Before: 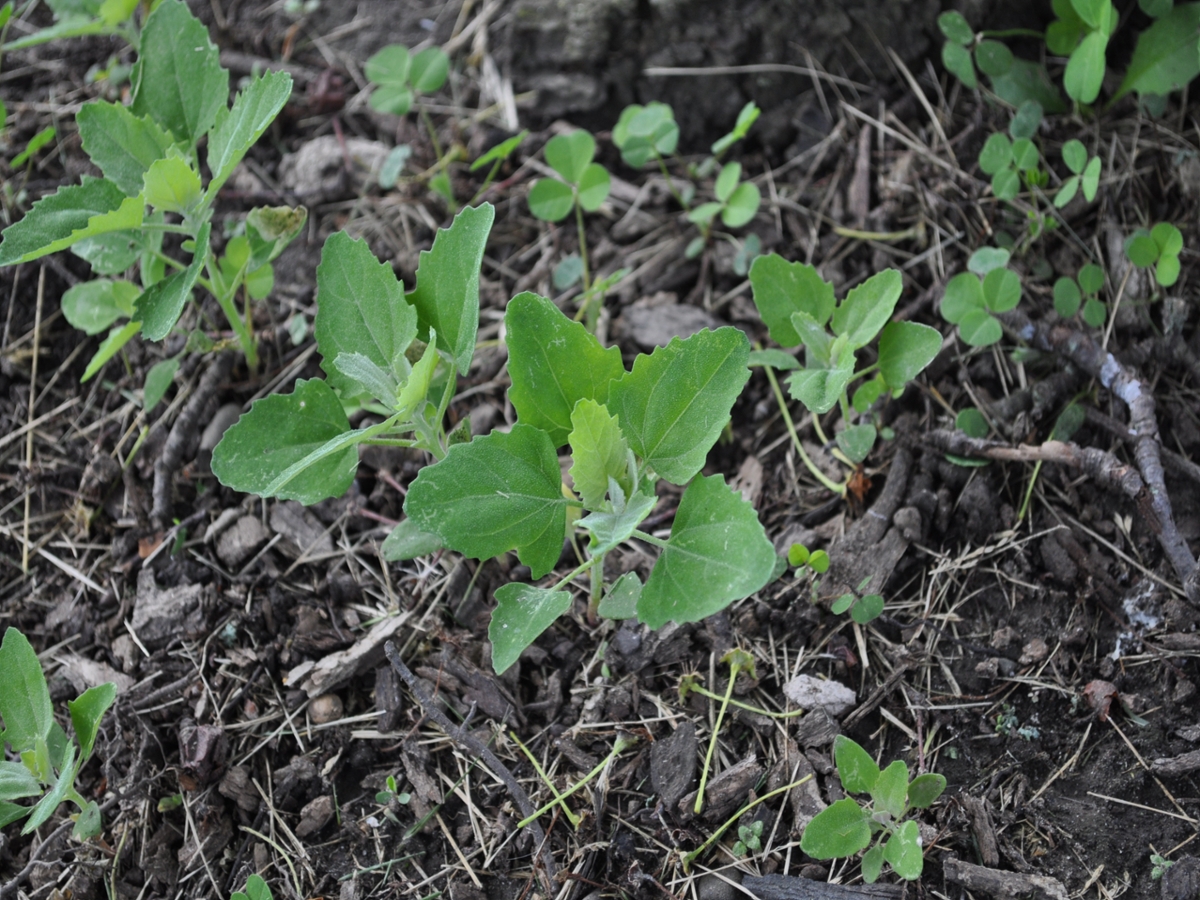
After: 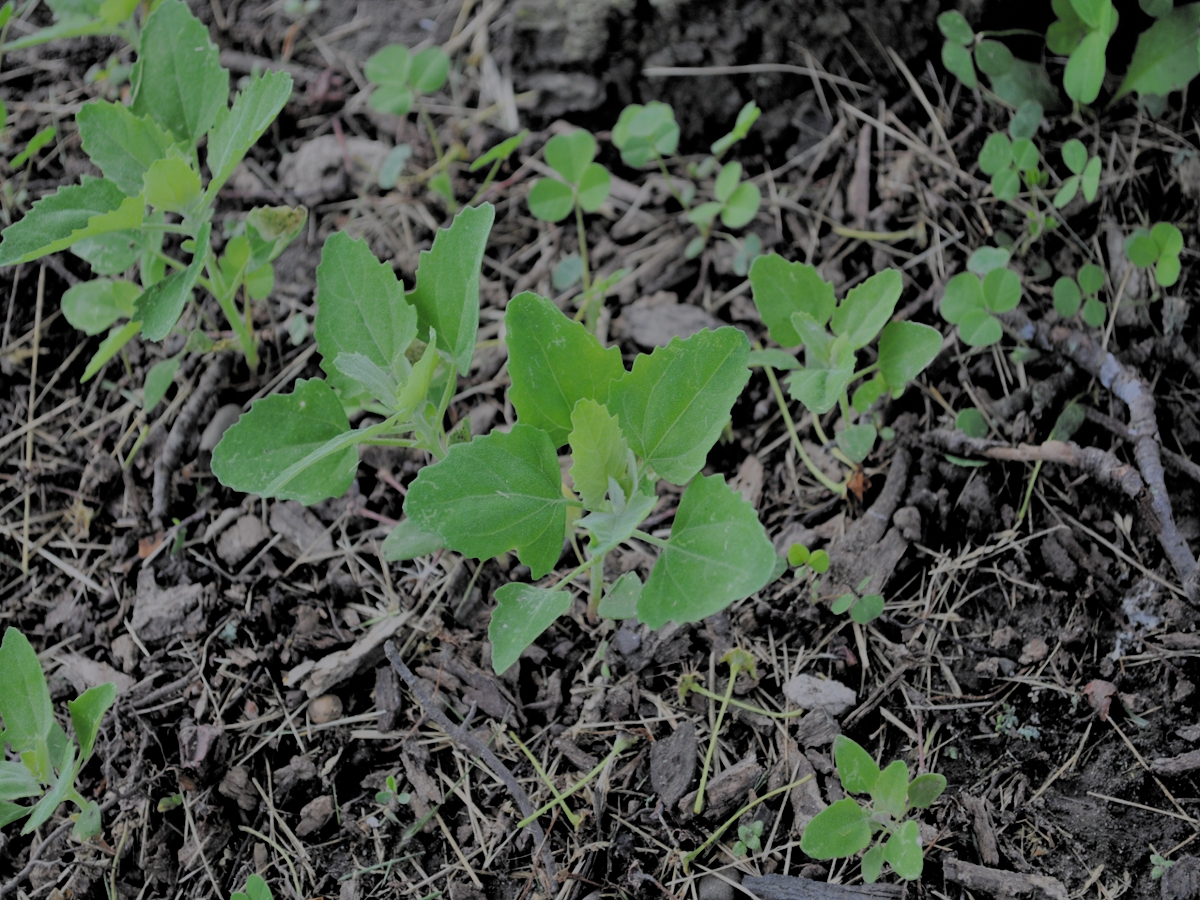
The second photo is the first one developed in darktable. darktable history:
filmic rgb: black relative exposure -4.42 EV, white relative exposure 6.59 EV, threshold 2.95 EV, hardness 1.91, contrast 0.513, add noise in highlights 0, color science v3 (2019), use custom middle-gray values true, contrast in highlights soft, enable highlight reconstruction true
